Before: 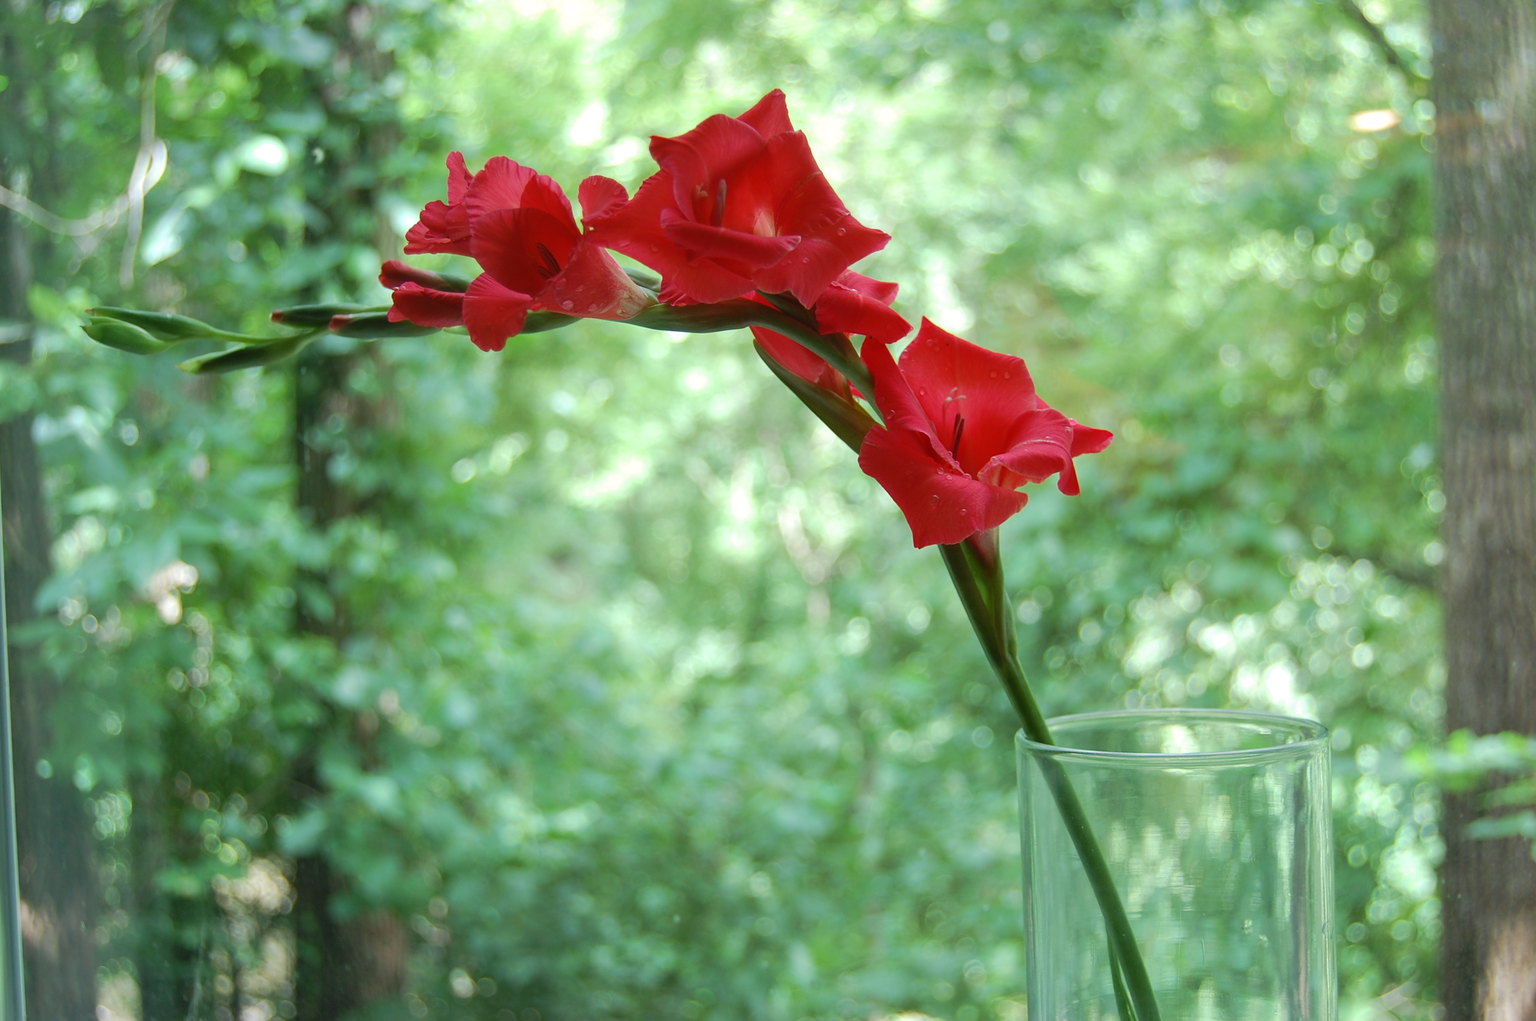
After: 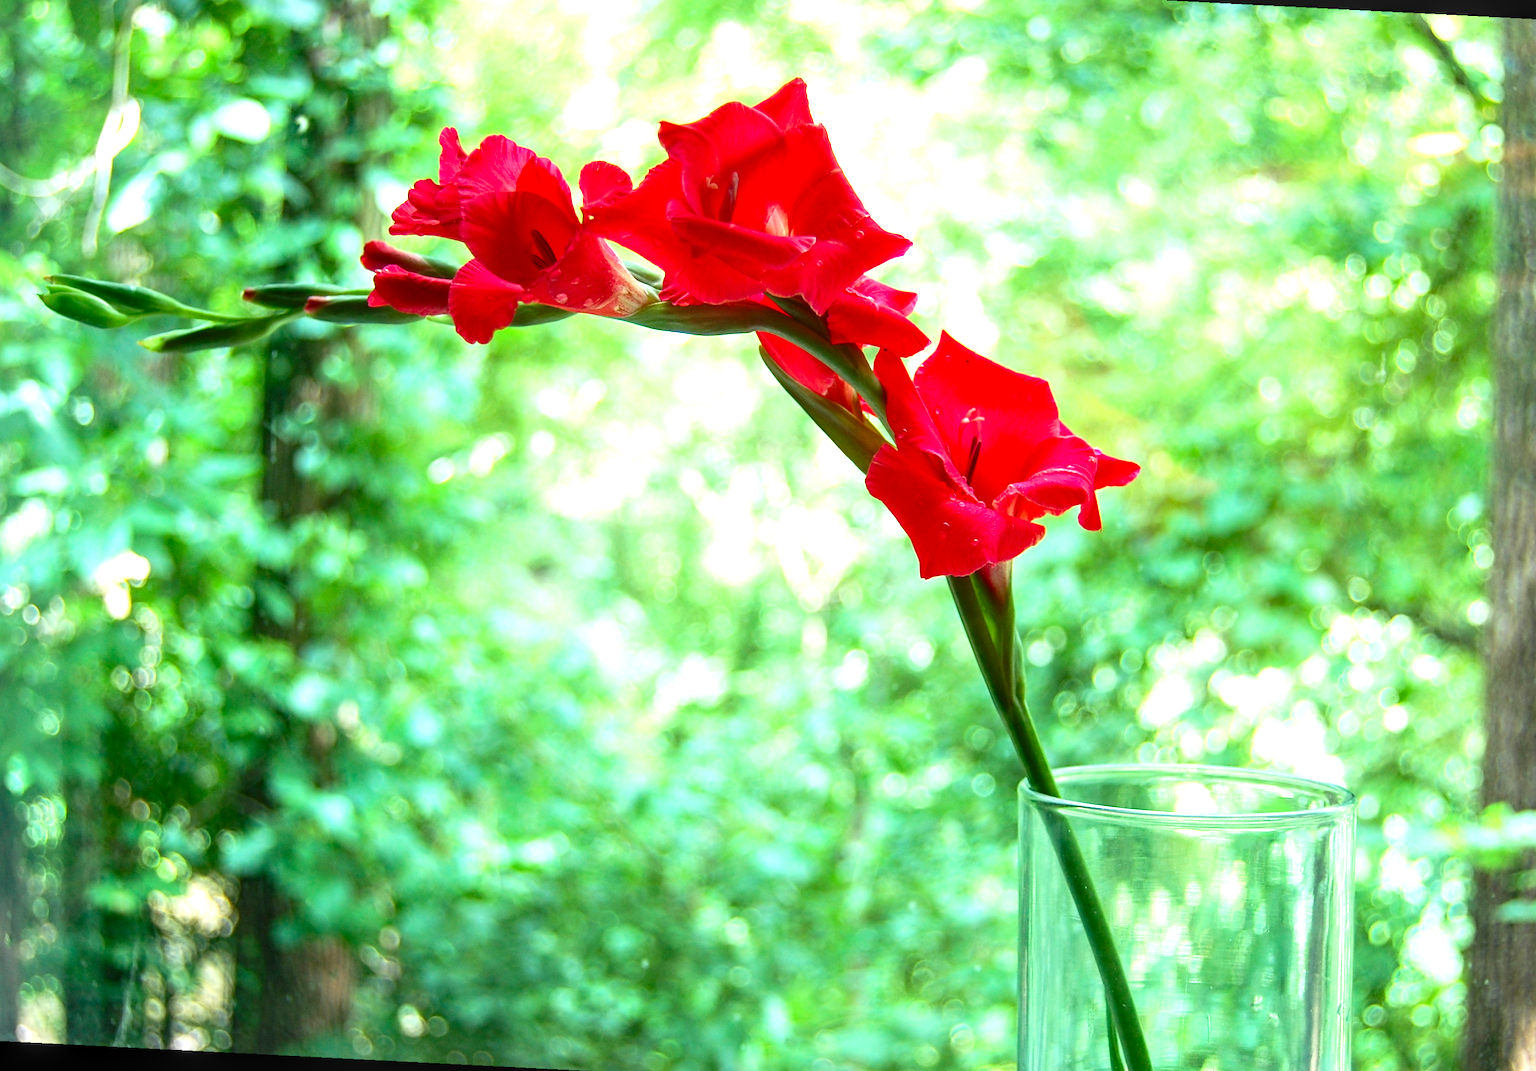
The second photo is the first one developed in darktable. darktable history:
local contrast: on, module defaults
exposure: black level correction 0, exposure 1.199 EV, compensate exposure bias true, compensate highlight preservation false
crop and rotate: angle -2.92°, left 5.137%, top 5.156%, right 4.763%, bottom 4.099%
contrast brightness saturation: contrast 0.118, brightness -0.124, saturation 0.201
tone equalizer: edges refinement/feathering 500, mask exposure compensation -1.57 EV, preserve details no
haze removal: compatibility mode true, adaptive false
